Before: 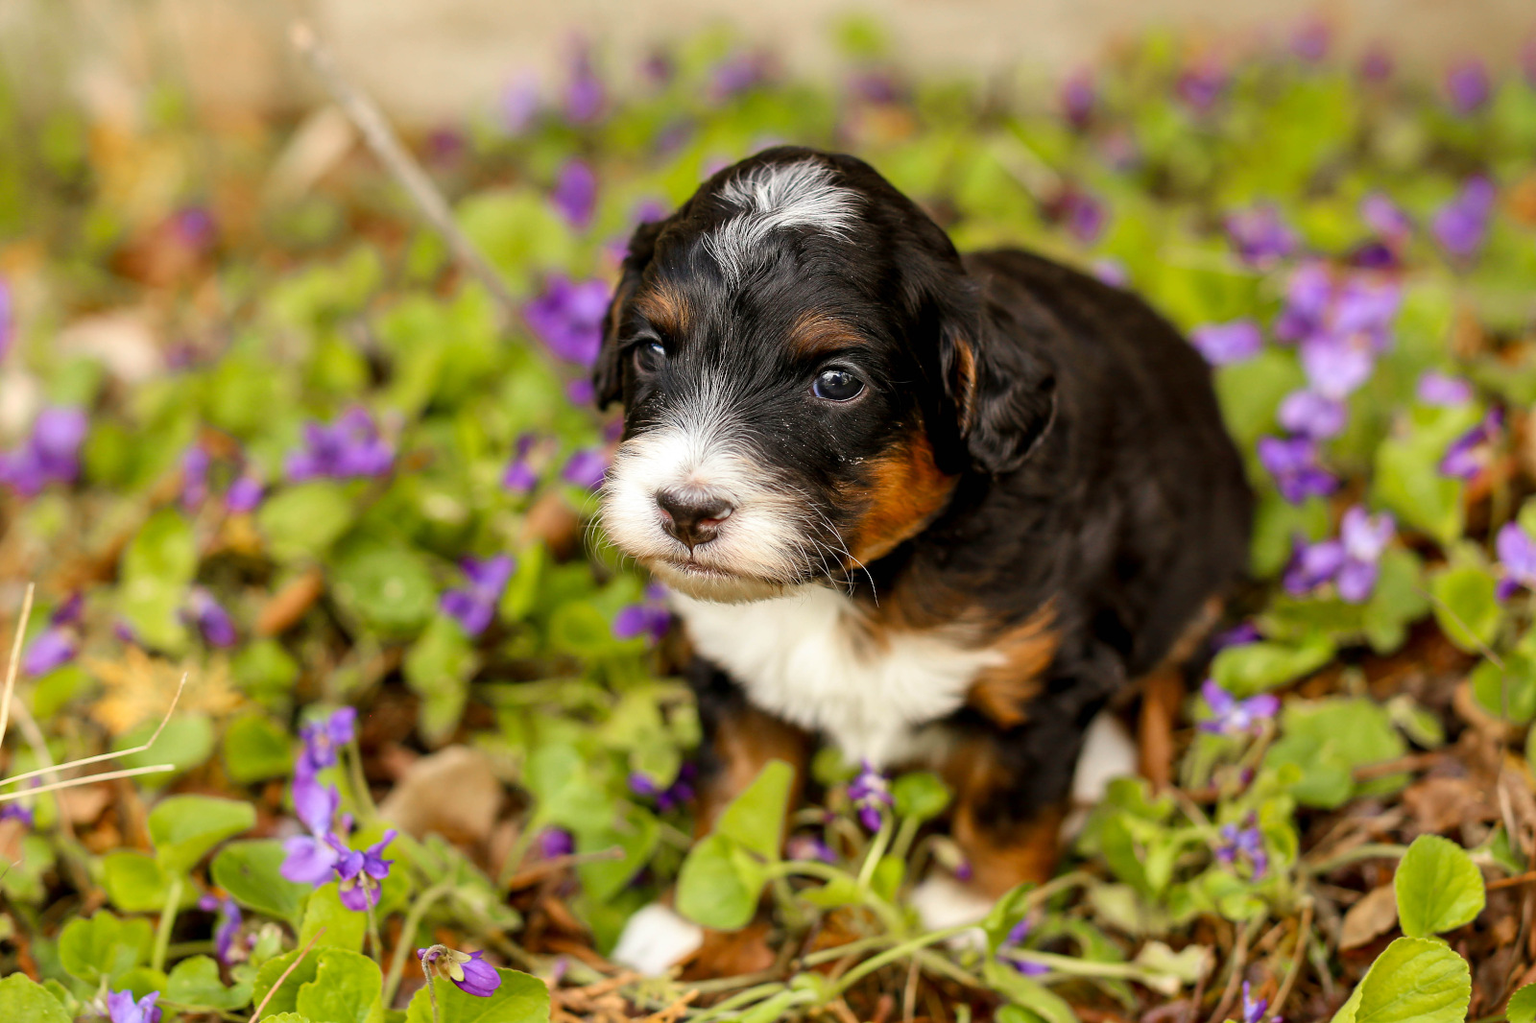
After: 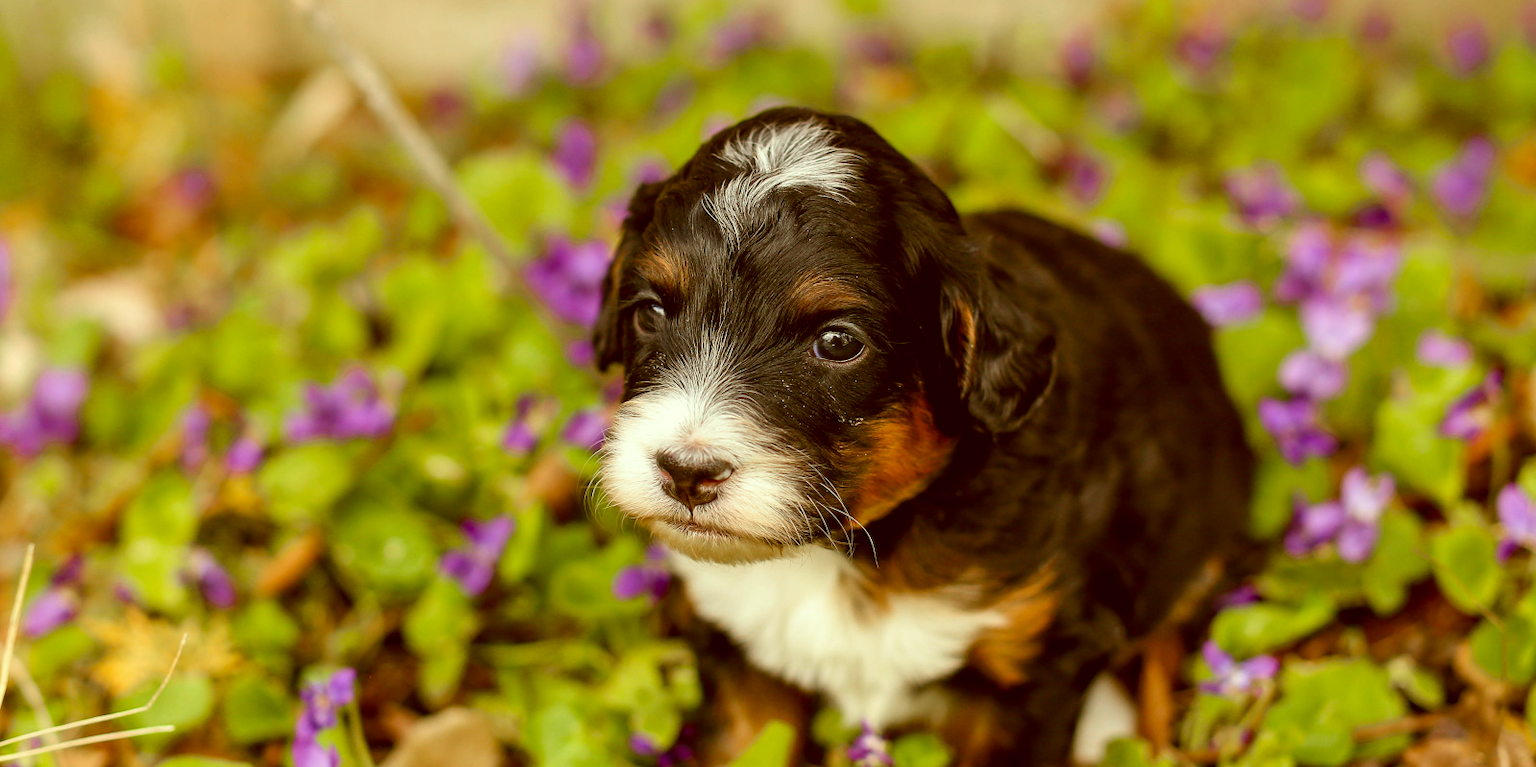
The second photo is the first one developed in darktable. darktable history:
crop: top 3.857%, bottom 21.132%
color correction: highlights a* -5.3, highlights b* 9.8, shadows a* 9.8, shadows b* 24.26
